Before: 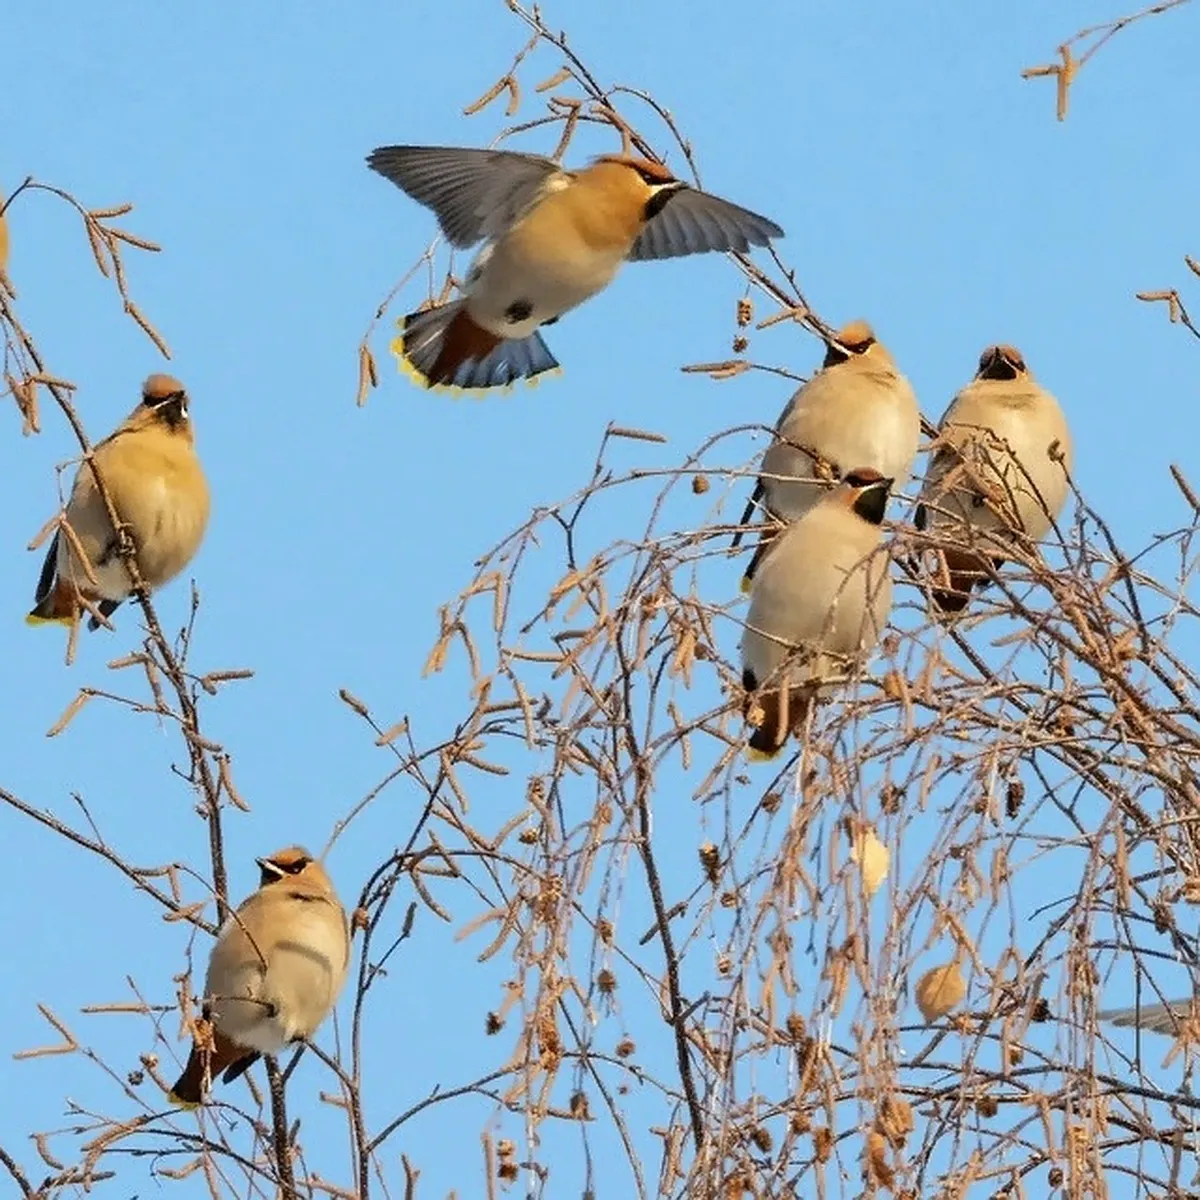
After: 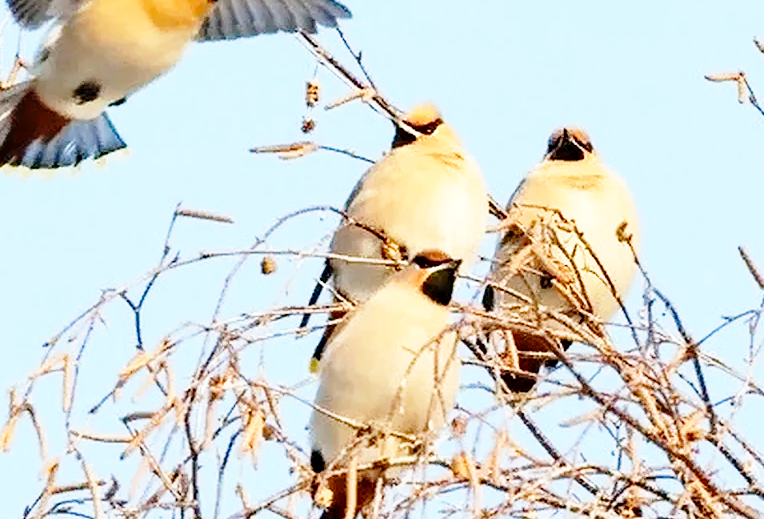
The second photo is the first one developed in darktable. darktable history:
base curve: curves: ch0 [(0, 0) (0.028, 0.03) (0.105, 0.232) (0.387, 0.748) (0.754, 0.968) (1, 1)], fusion 1, exposure shift 0.576, preserve colors none
crop: left 36.005%, top 18.293%, right 0.31%, bottom 38.444%
